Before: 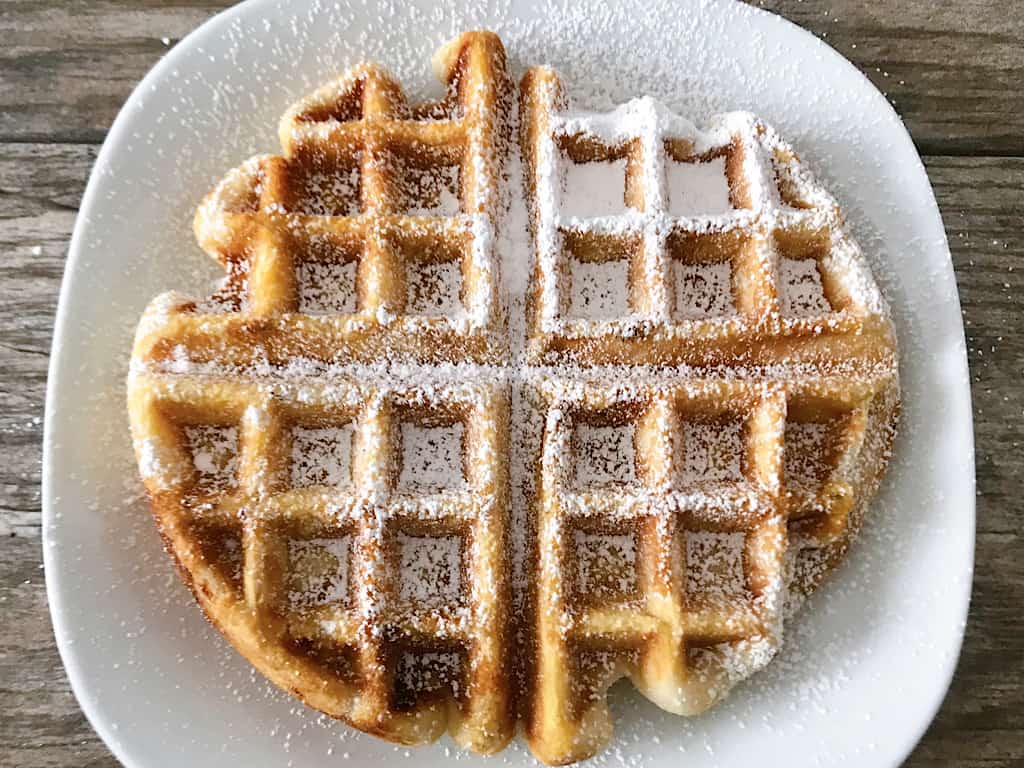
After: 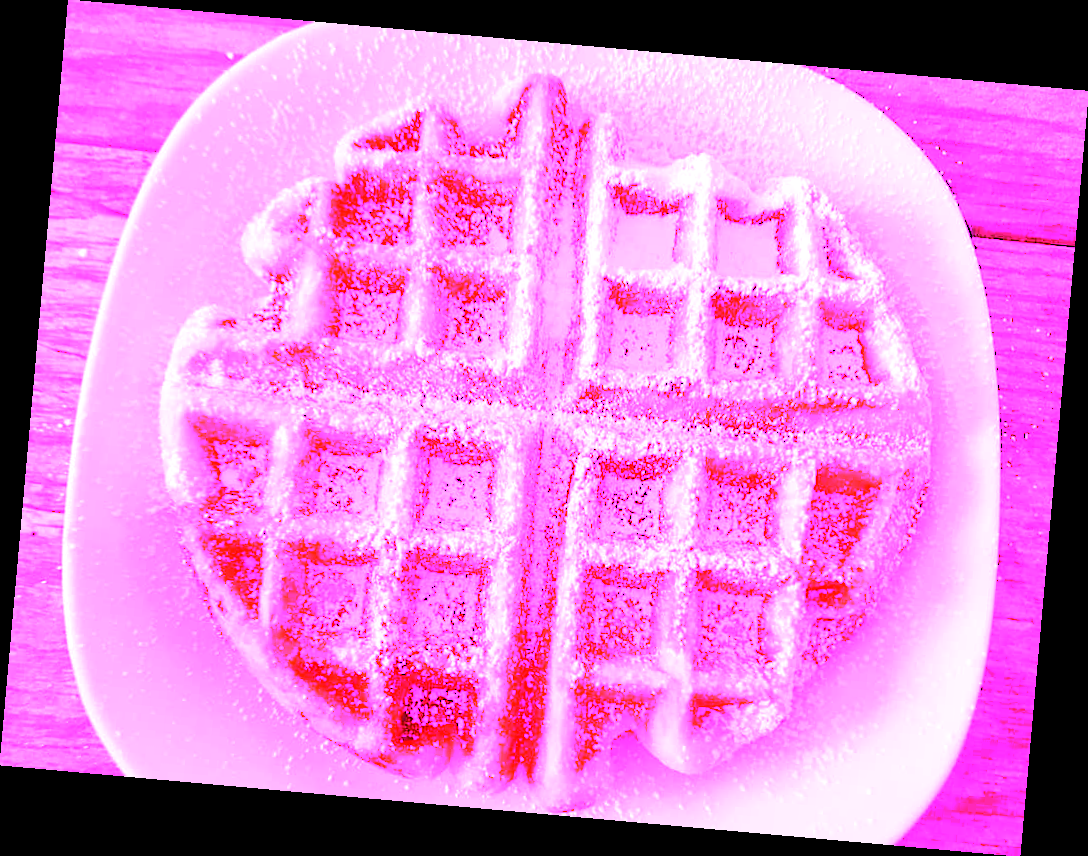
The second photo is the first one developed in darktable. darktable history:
white balance: red 8, blue 8
rotate and perspective: rotation 5.12°, automatic cropping off
